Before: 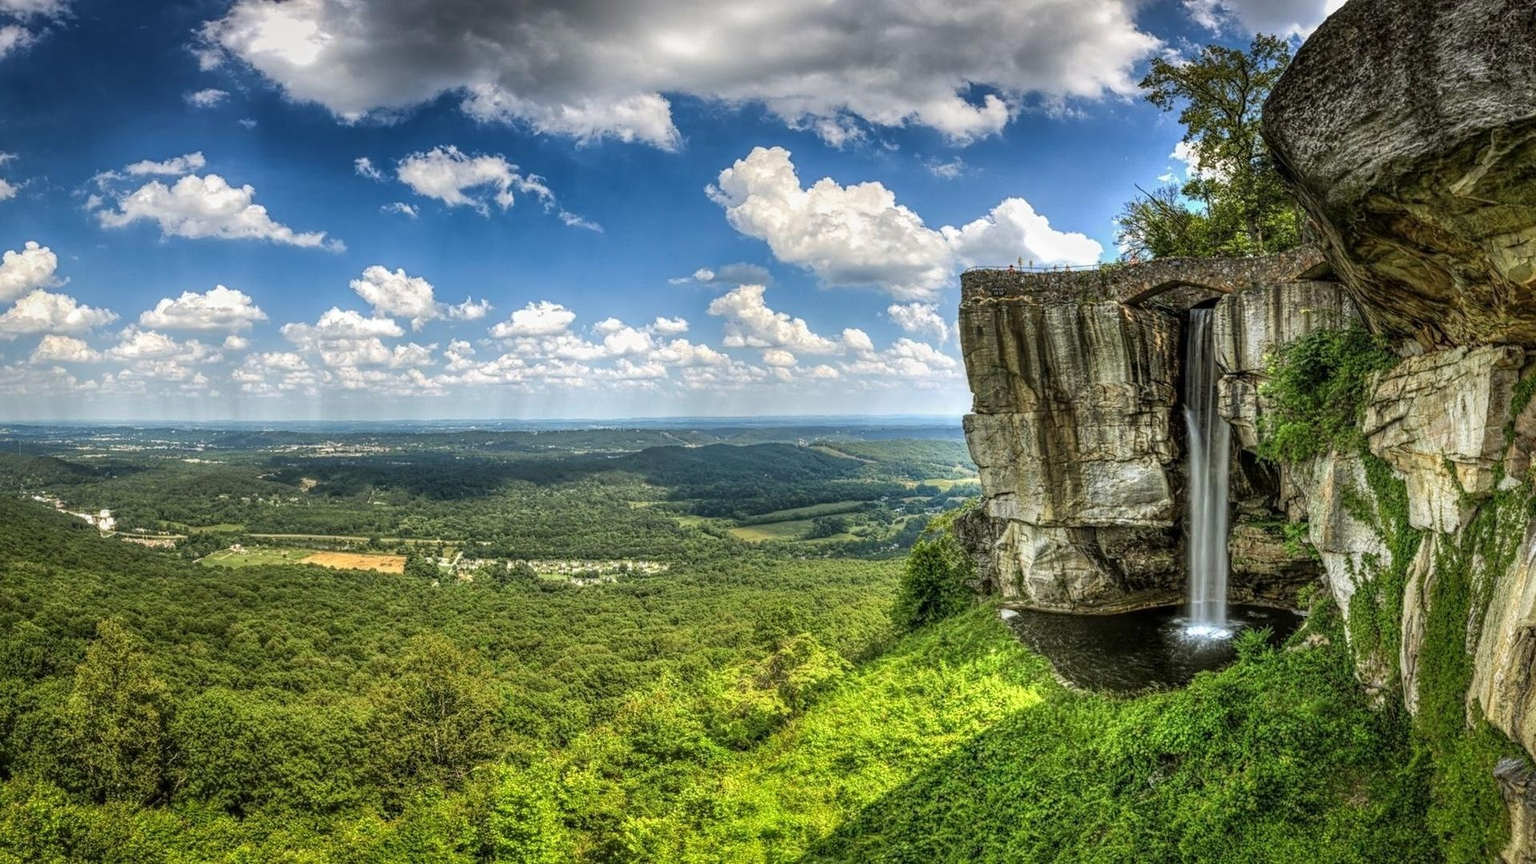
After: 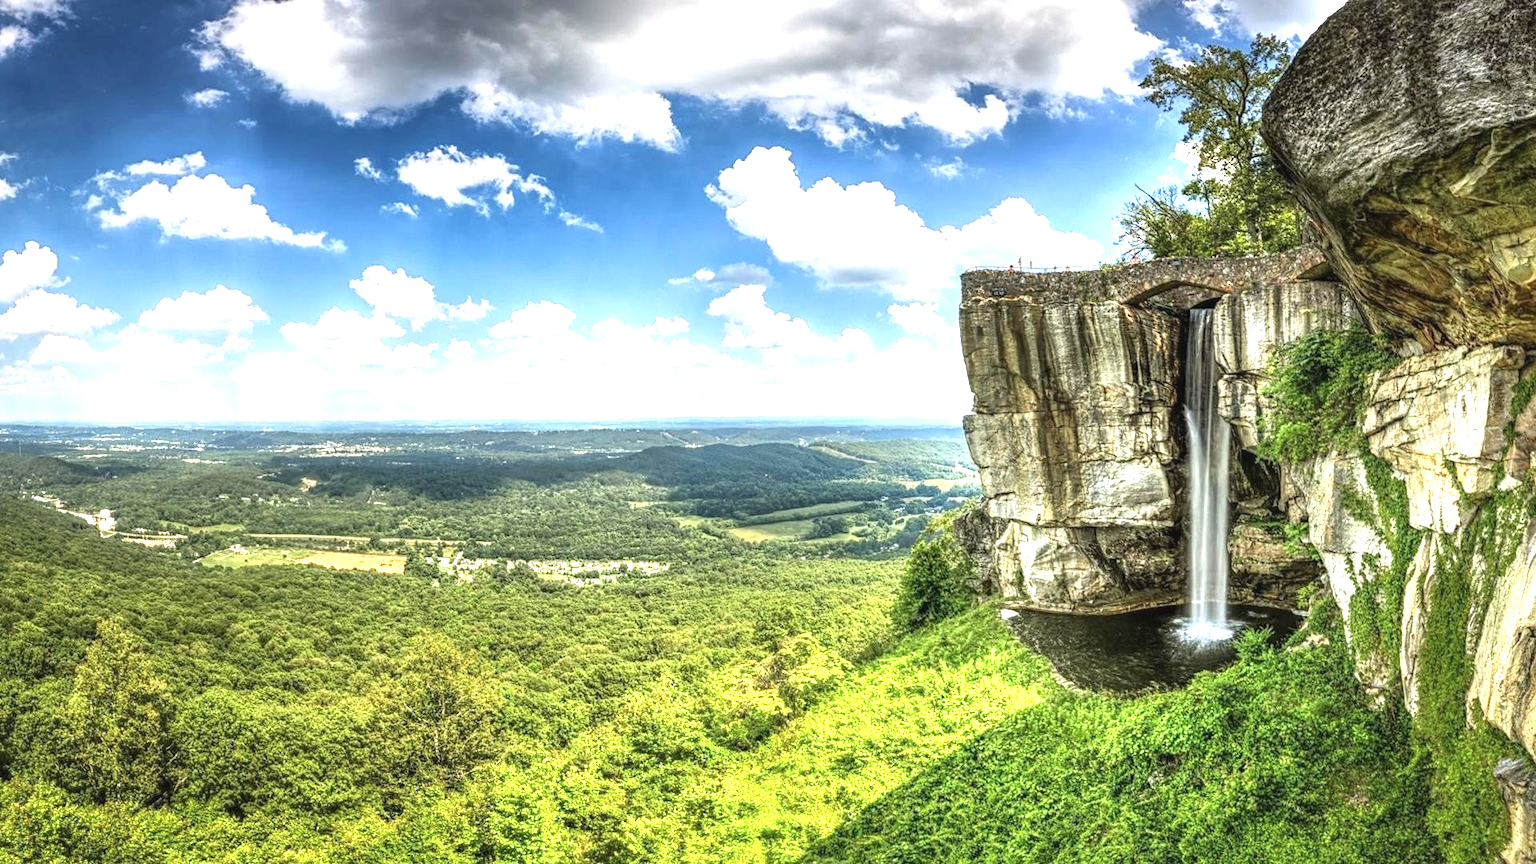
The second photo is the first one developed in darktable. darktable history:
contrast brightness saturation: contrast -0.08, brightness -0.04, saturation -0.11
exposure: black level correction 0, exposure 1.45 EV, compensate exposure bias true, compensate highlight preservation false
